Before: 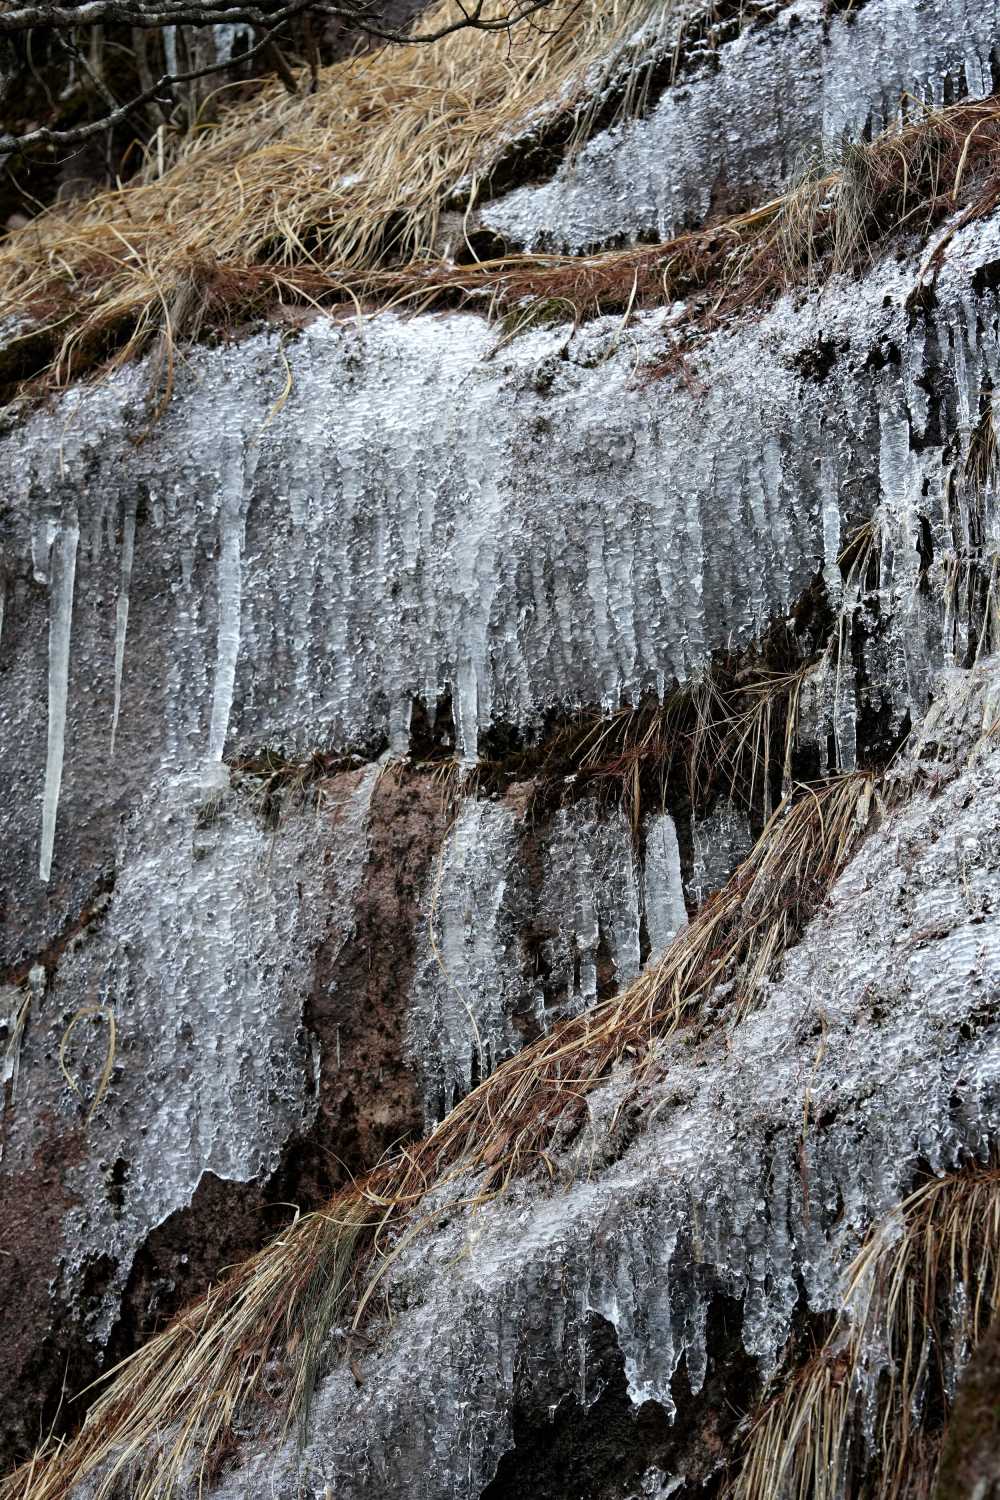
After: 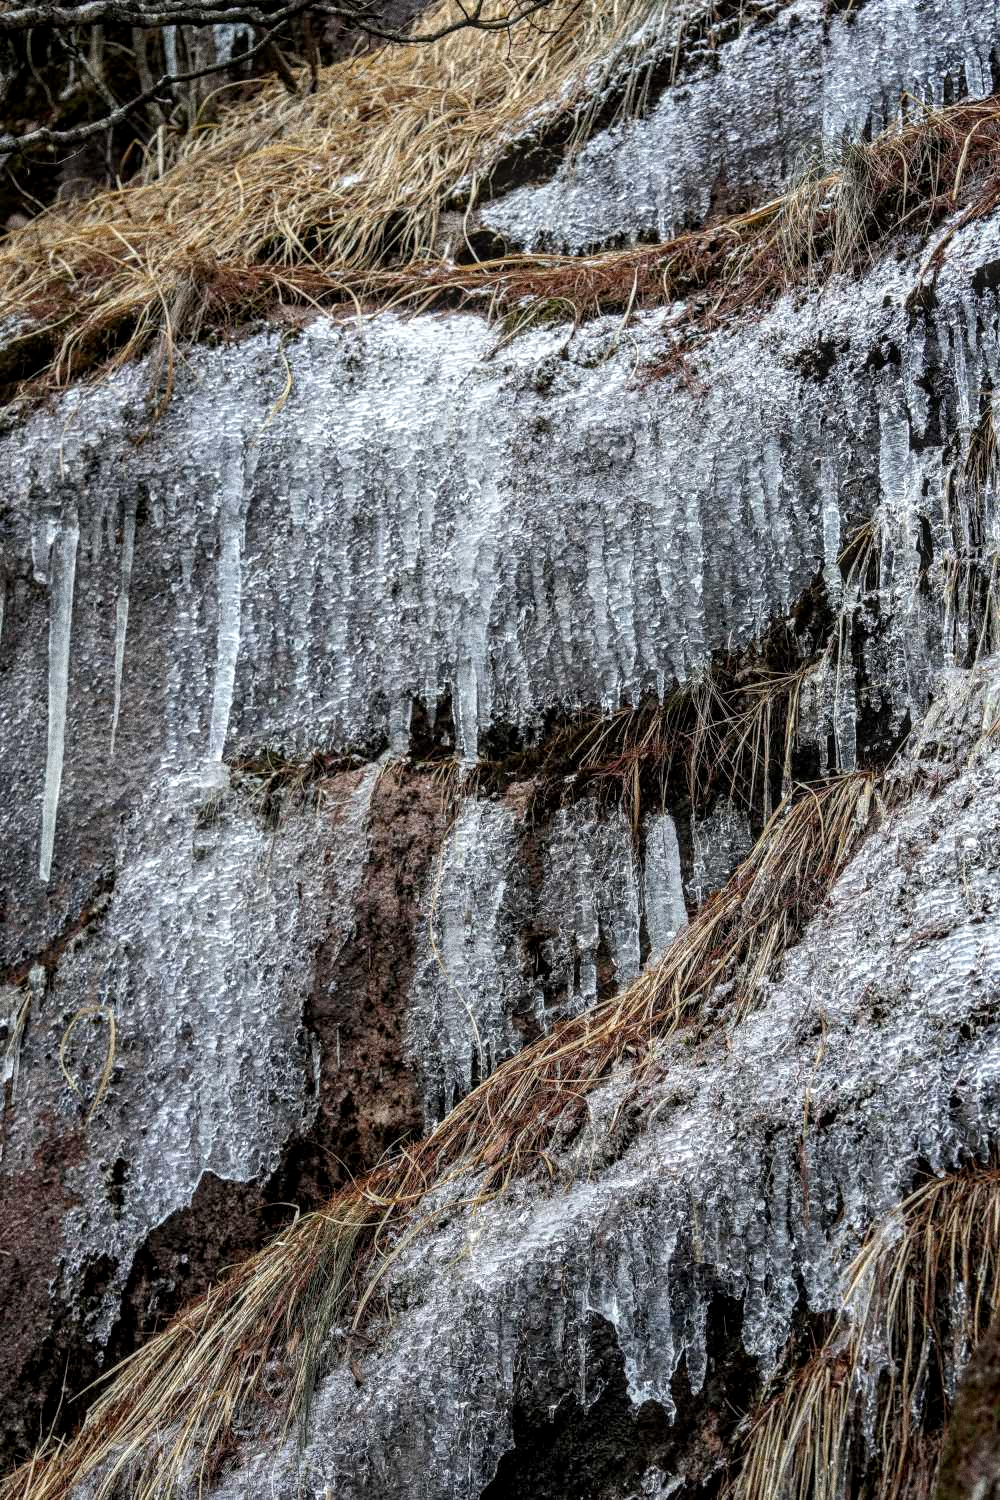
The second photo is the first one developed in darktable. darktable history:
exposure: black level correction 0.002, exposure 0.15 EV, compensate highlight preservation false
local contrast: highlights 0%, shadows 0%, detail 133%
grain: coarseness 0.09 ISO, strength 40%
